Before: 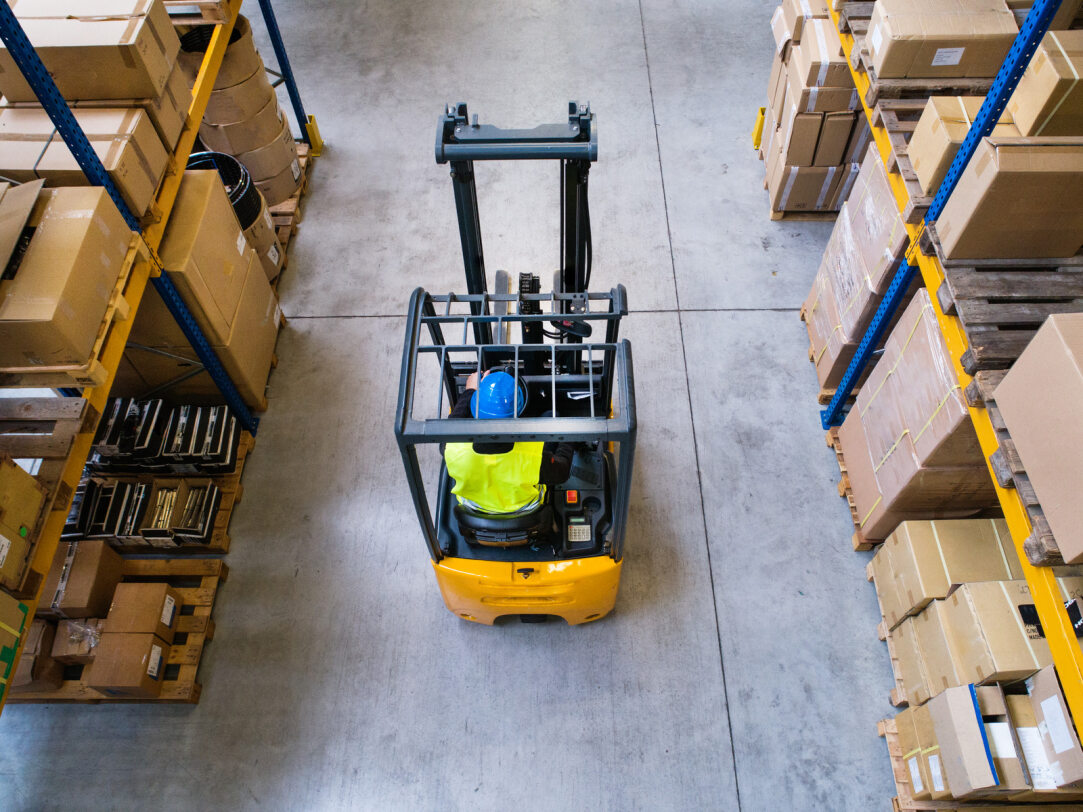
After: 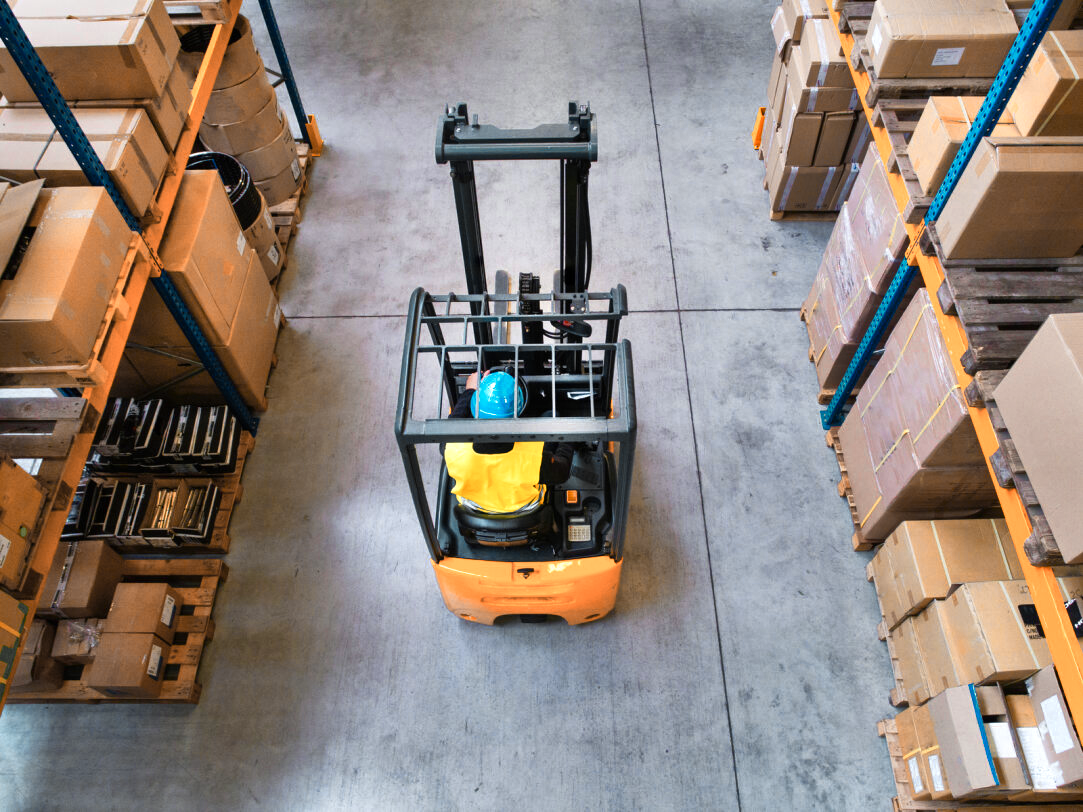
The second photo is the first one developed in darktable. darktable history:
shadows and highlights: shadows 24.5, highlights -78.15, soften with gaussian
color zones: curves: ch0 [(0.009, 0.528) (0.136, 0.6) (0.255, 0.586) (0.39, 0.528) (0.522, 0.584) (0.686, 0.736) (0.849, 0.561)]; ch1 [(0.045, 0.781) (0.14, 0.416) (0.257, 0.695) (0.442, 0.032) (0.738, 0.338) (0.818, 0.632) (0.891, 0.741) (1, 0.704)]; ch2 [(0, 0.667) (0.141, 0.52) (0.26, 0.37) (0.474, 0.432) (0.743, 0.286)]
